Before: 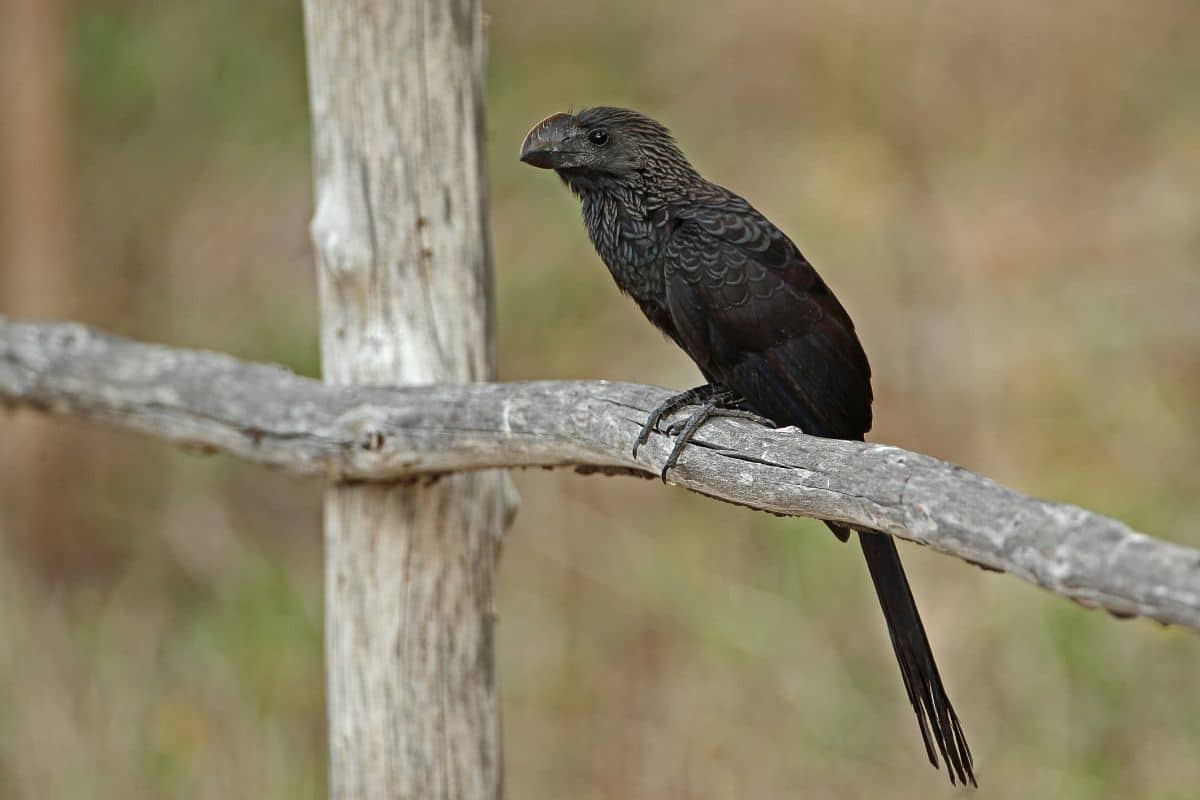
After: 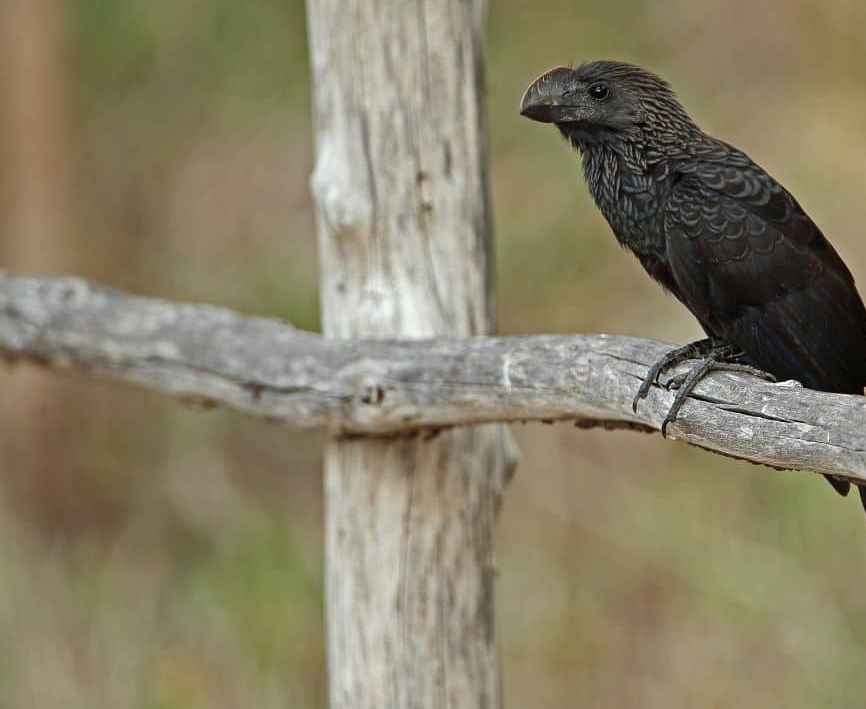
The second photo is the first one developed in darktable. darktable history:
crop: top 5.796%, right 27.833%, bottom 5.519%
